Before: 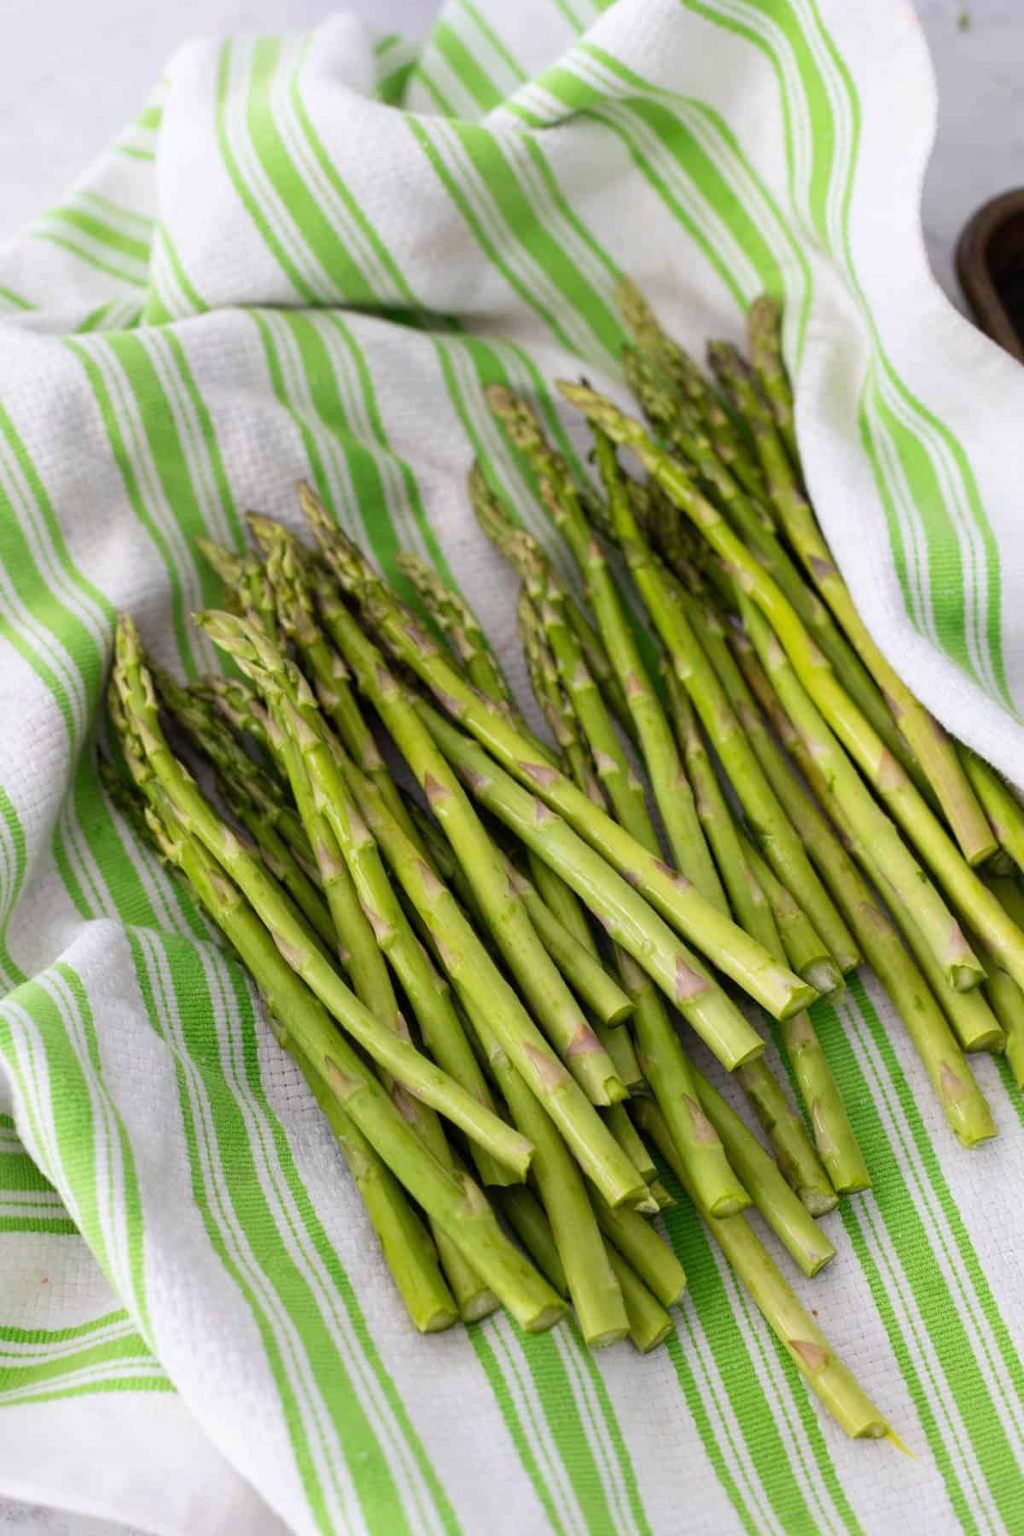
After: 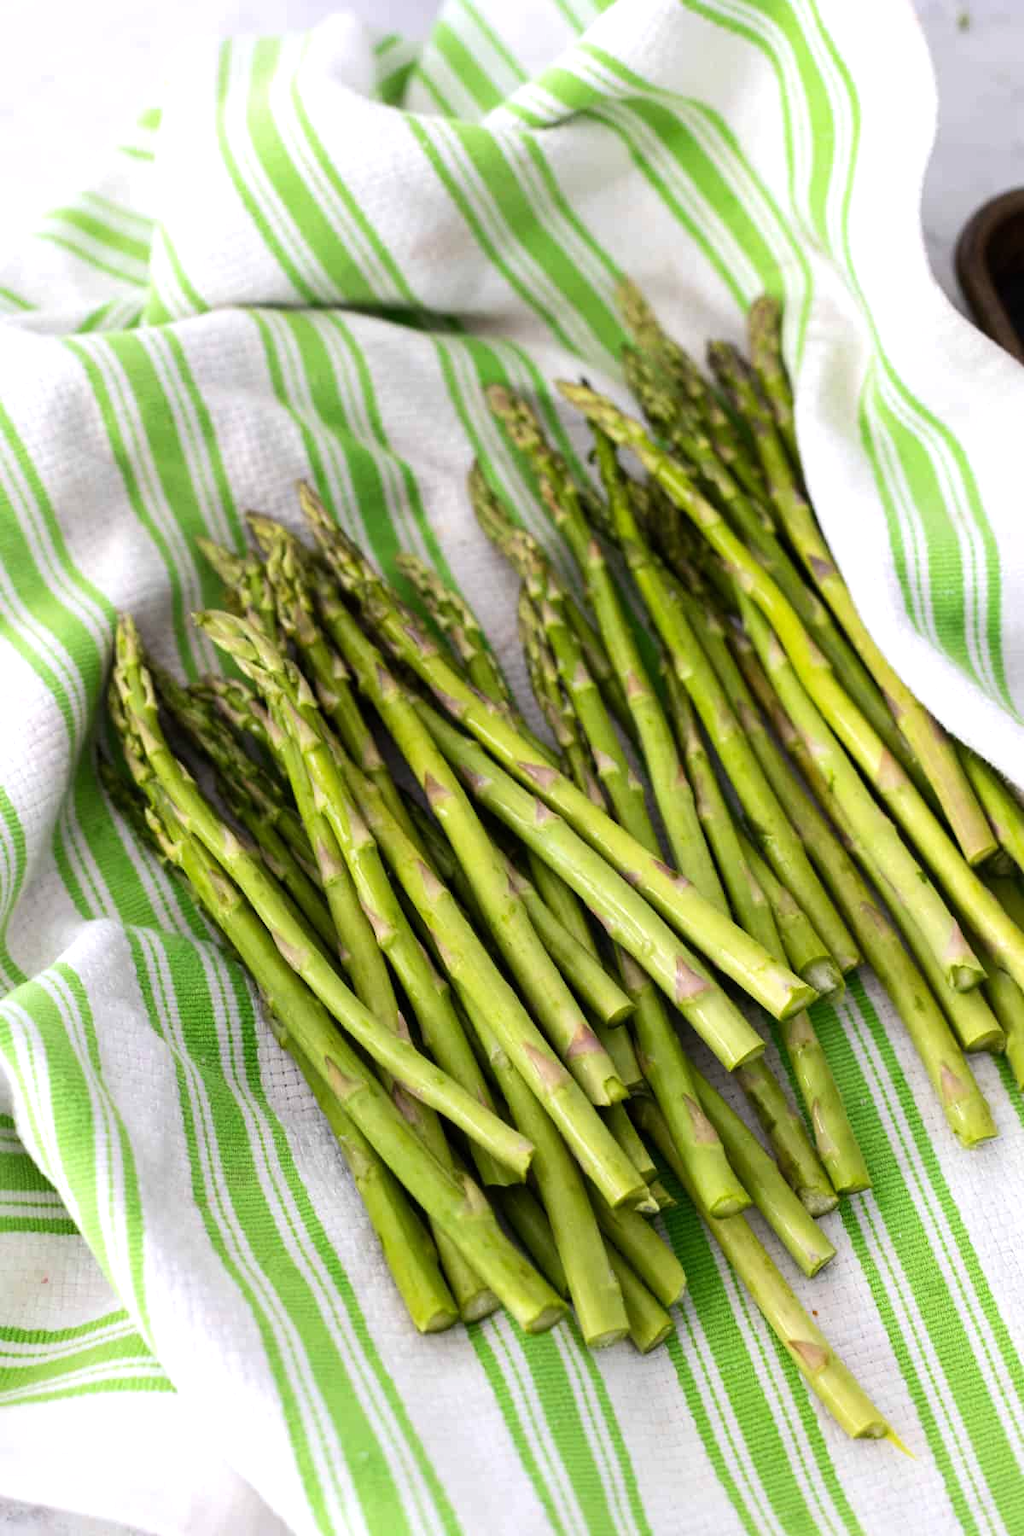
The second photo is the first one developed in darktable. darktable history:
tone equalizer: -8 EV -0.412 EV, -7 EV -0.406 EV, -6 EV -0.363 EV, -5 EV -0.235 EV, -3 EV 0.192 EV, -2 EV 0.345 EV, -1 EV 0.372 EV, +0 EV 0.434 EV, edges refinement/feathering 500, mask exposure compensation -1.57 EV, preserve details no
